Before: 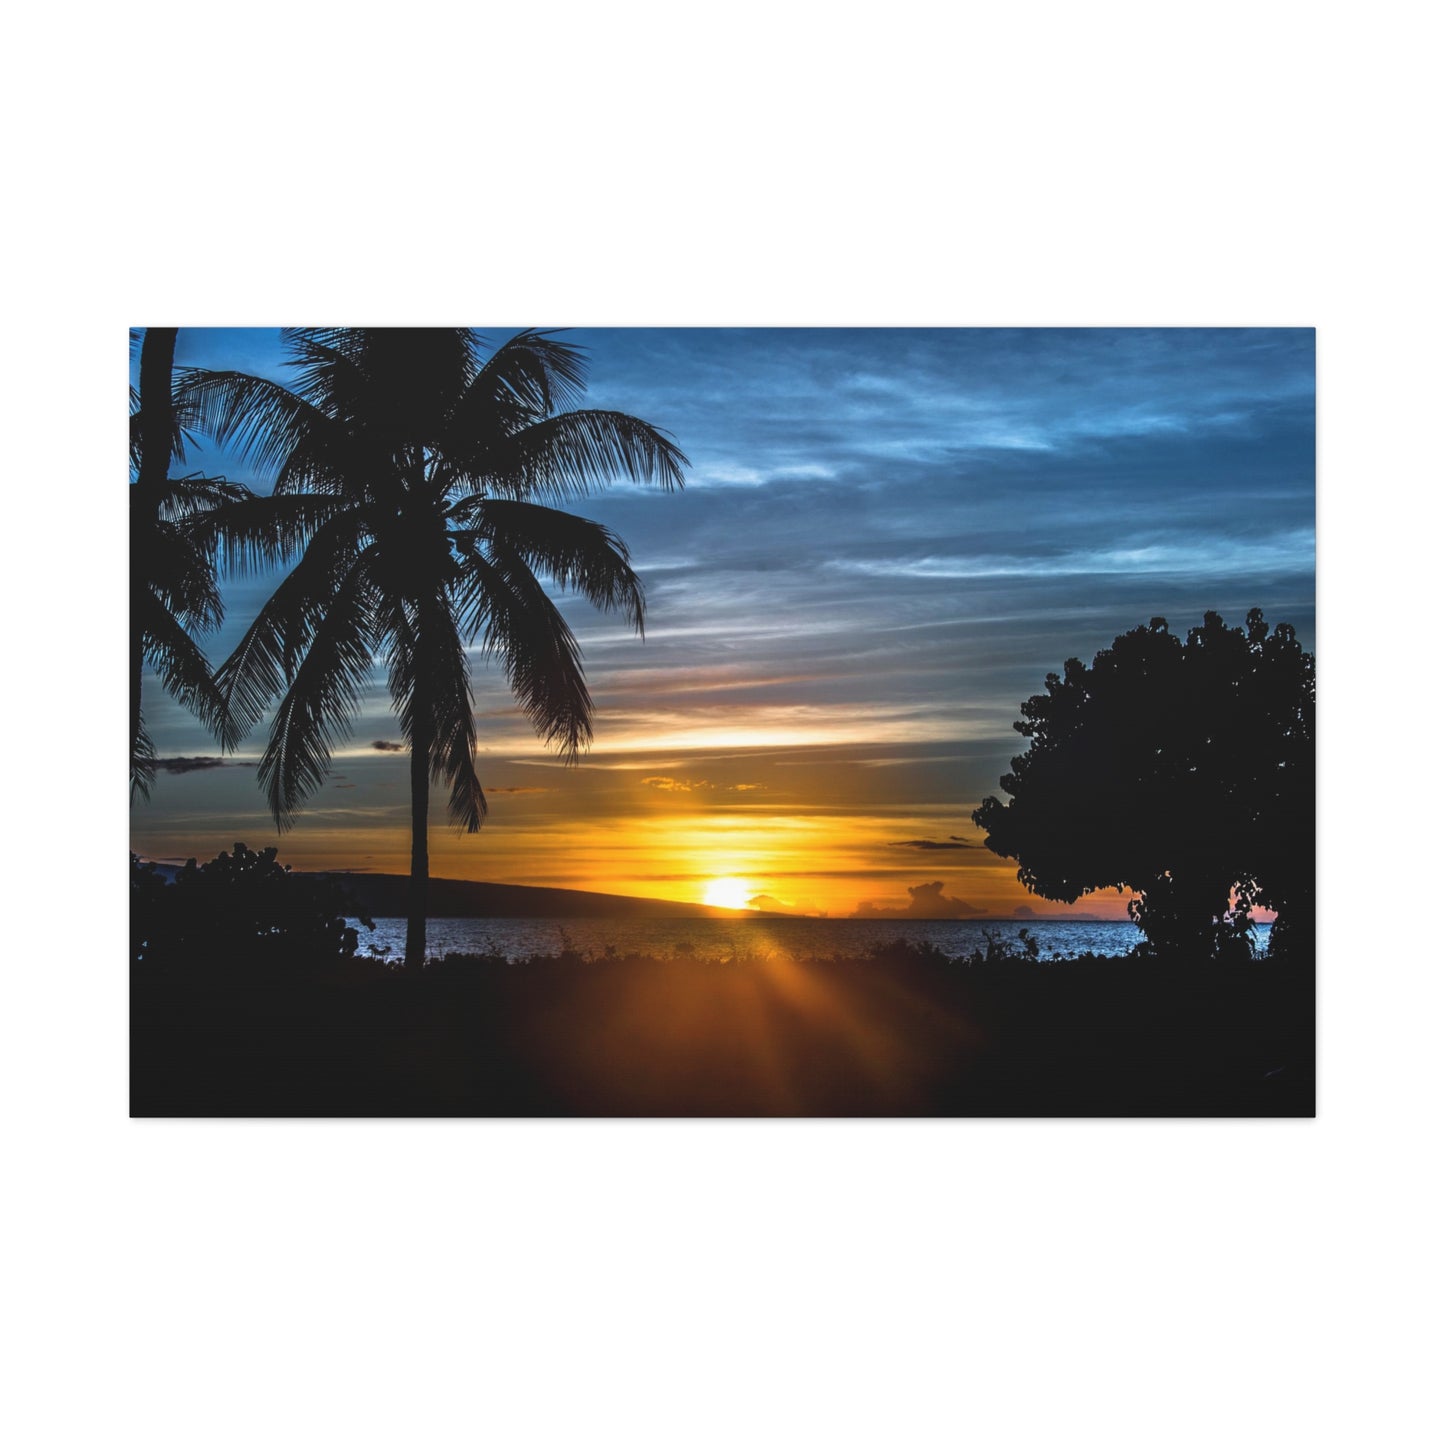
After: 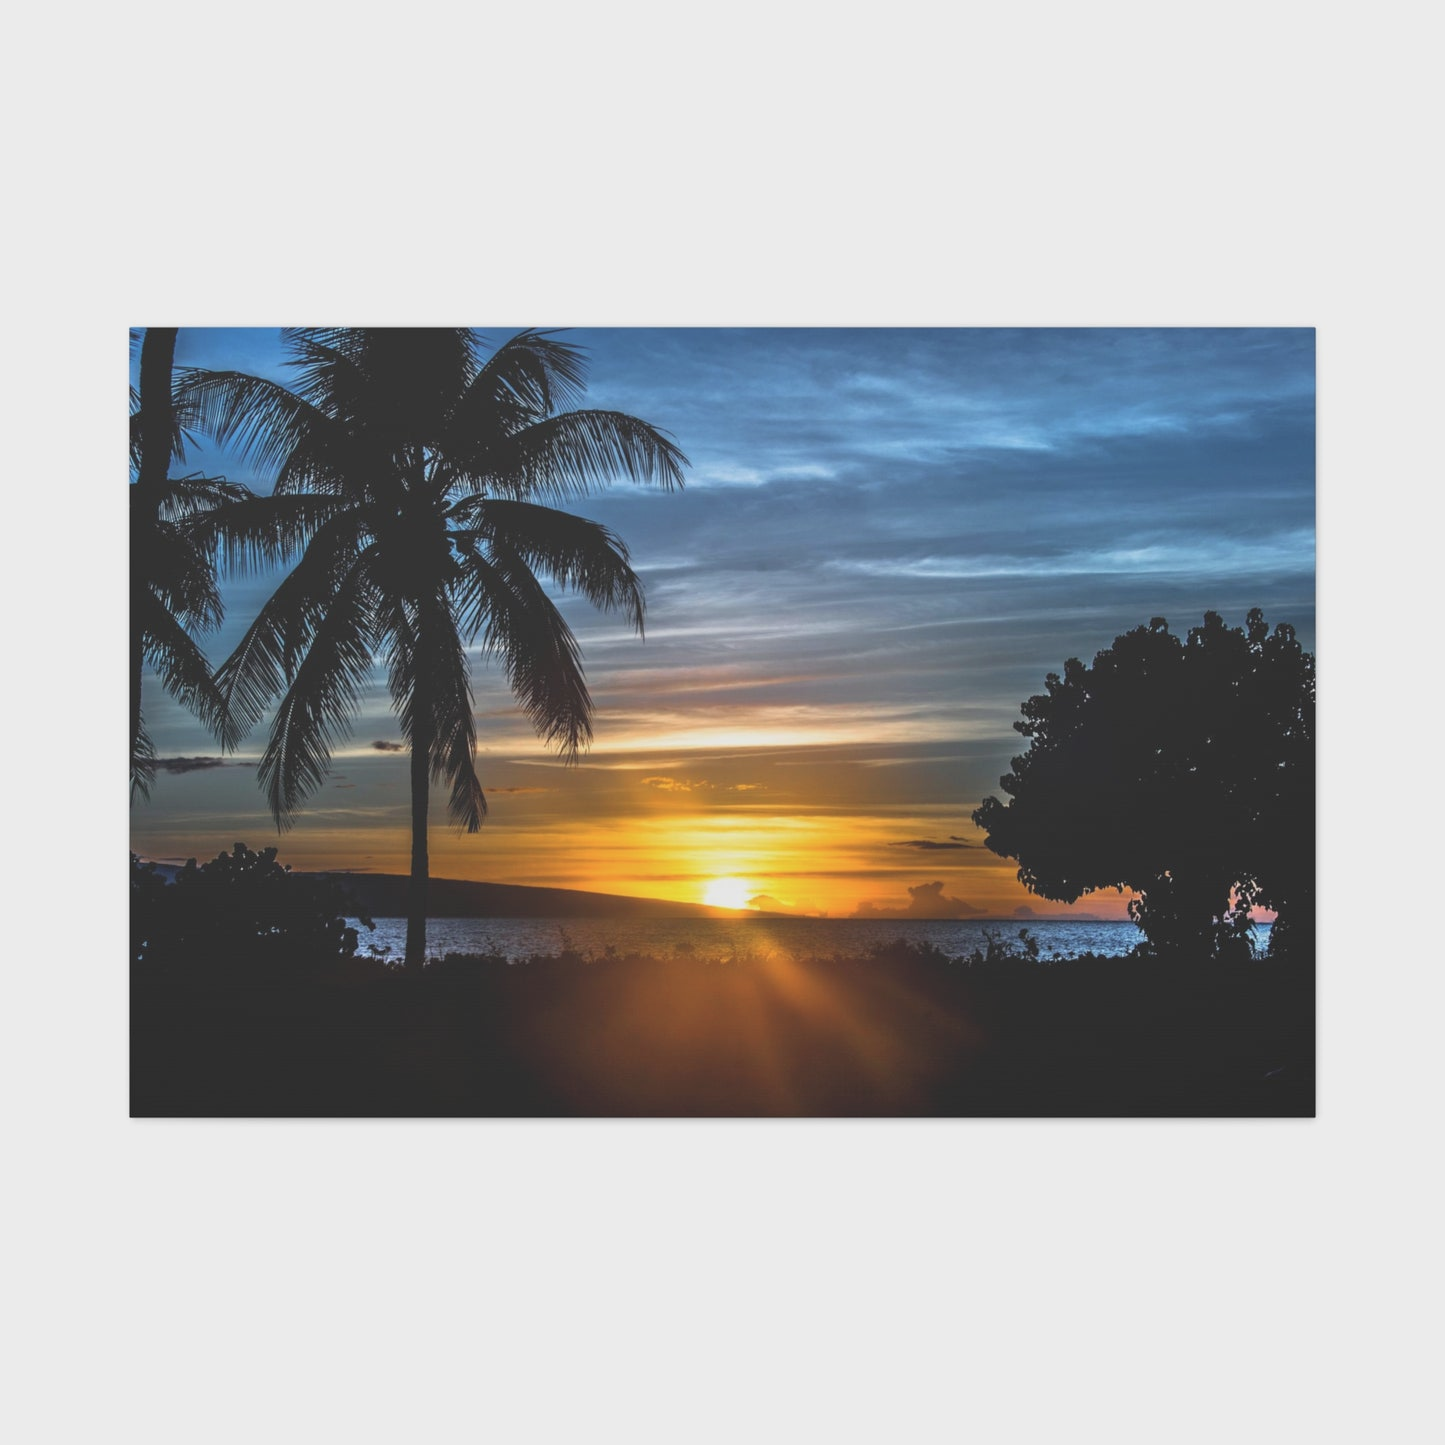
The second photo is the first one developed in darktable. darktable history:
exposure: compensate highlight preservation false
contrast brightness saturation: contrast -0.15, brightness 0.05, saturation -0.12
